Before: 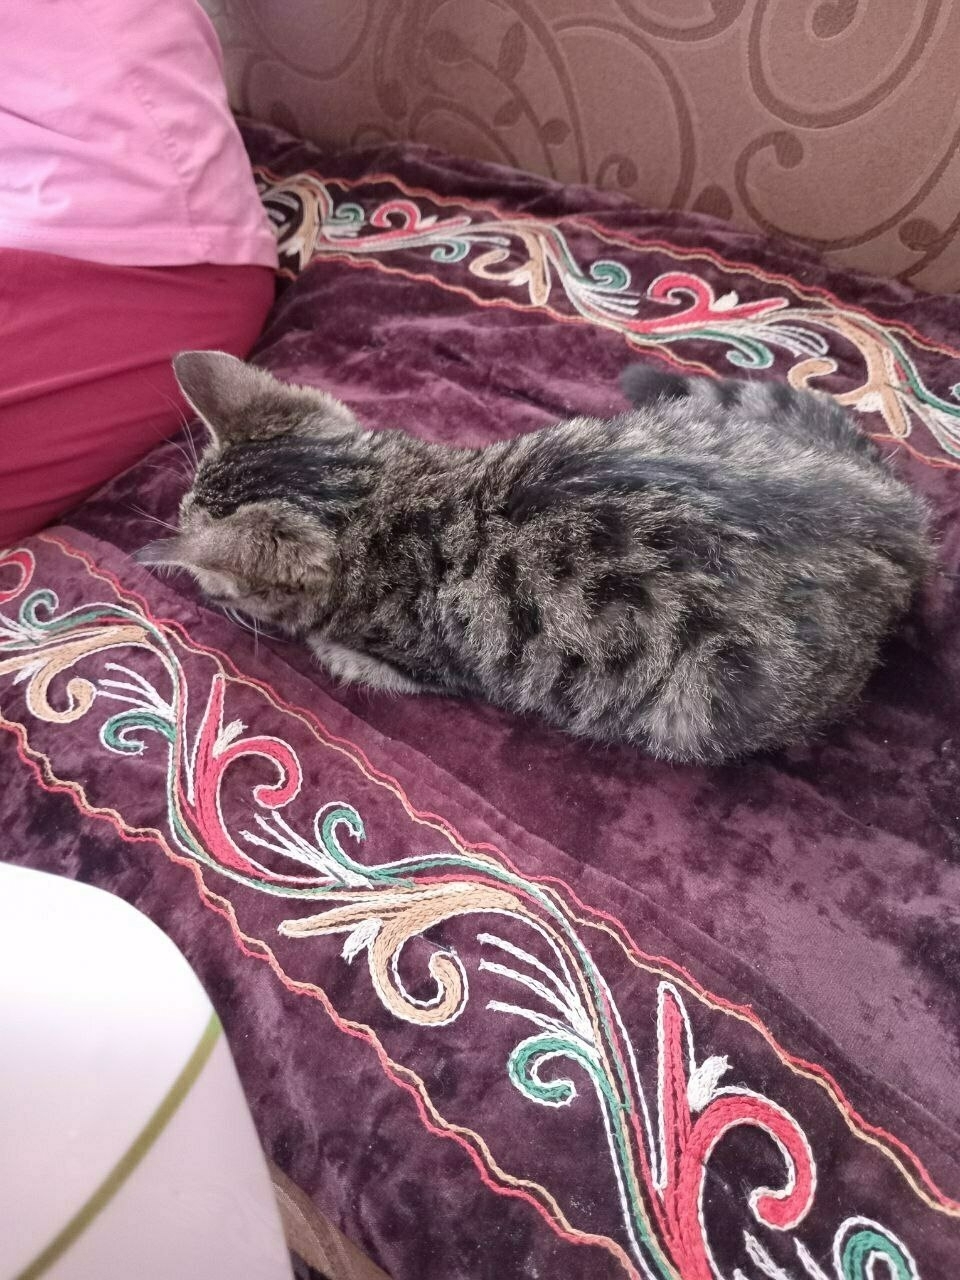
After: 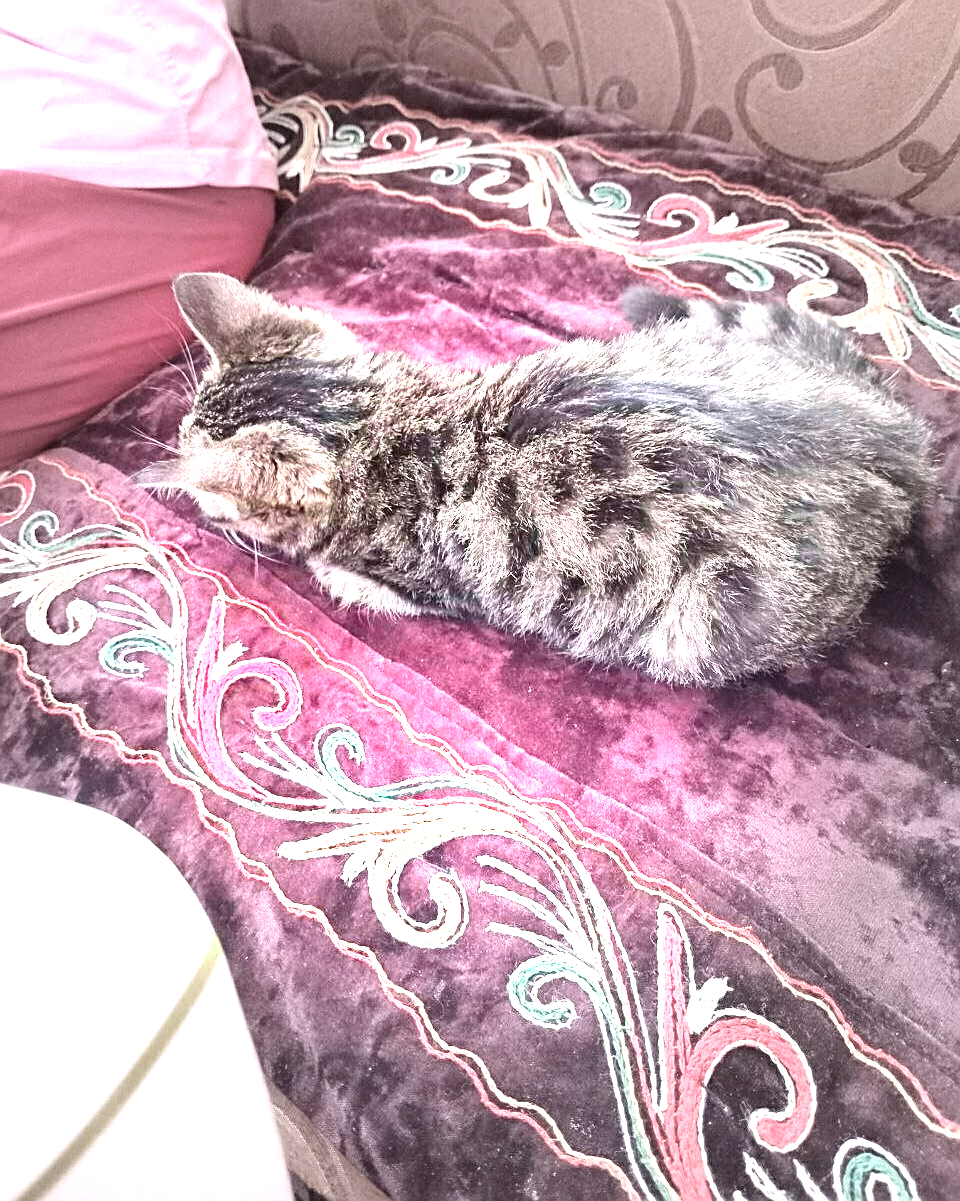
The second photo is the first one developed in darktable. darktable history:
sharpen: on, module defaults
exposure: exposure 2.217 EV, compensate exposure bias true, compensate highlight preservation false
vignetting: fall-off start 39.28%, fall-off radius 40.5%
contrast brightness saturation: contrast 0.095, brightness 0.026, saturation 0.089
crop and rotate: top 6.105%
